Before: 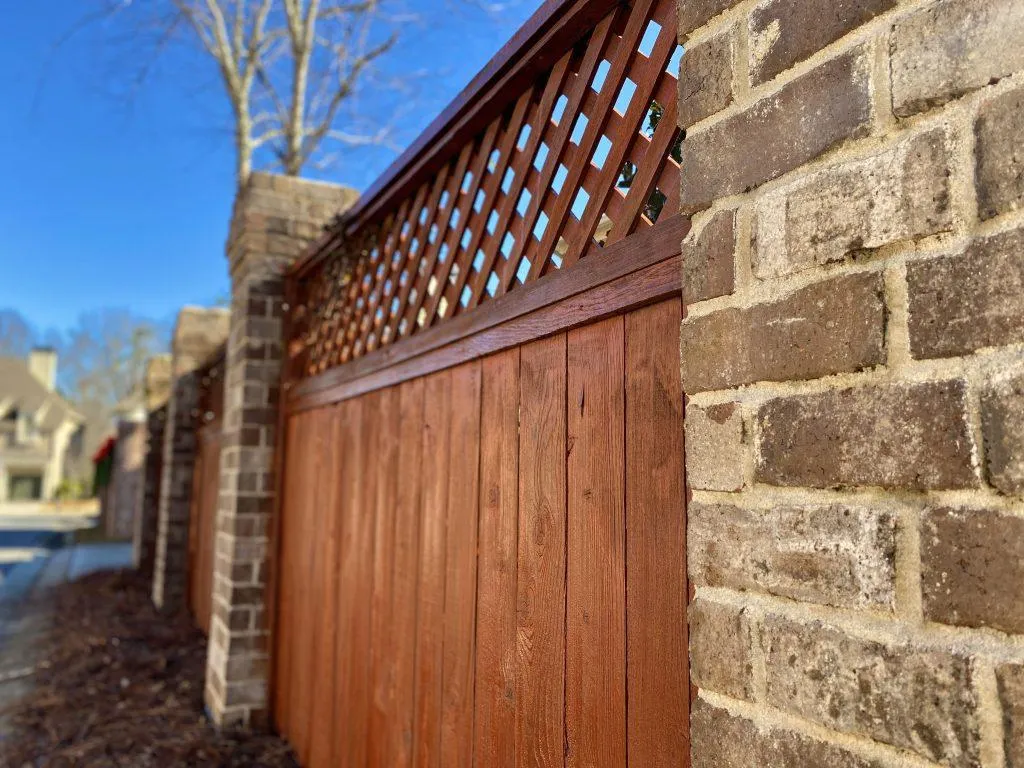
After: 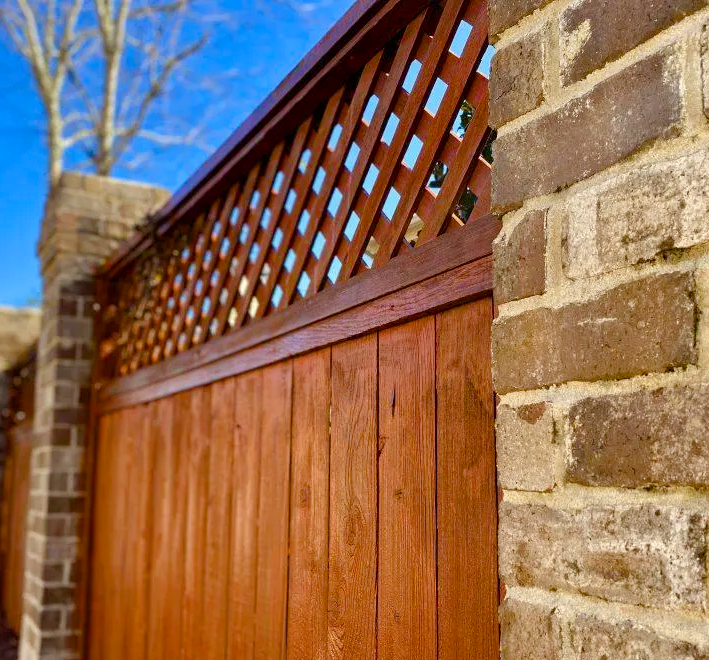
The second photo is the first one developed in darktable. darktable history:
crop: left 18.479%, right 12.2%, bottom 13.971%
color balance rgb: perceptual saturation grading › global saturation 35%, perceptual saturation grading › highlights -30%, perceptual saturation grading › shadows 35%, perceptual brilliance grading › global brilliance 3%, perceptual brilliance grading › highlights -3%, perceptual brilliance grading › shadows 3%
